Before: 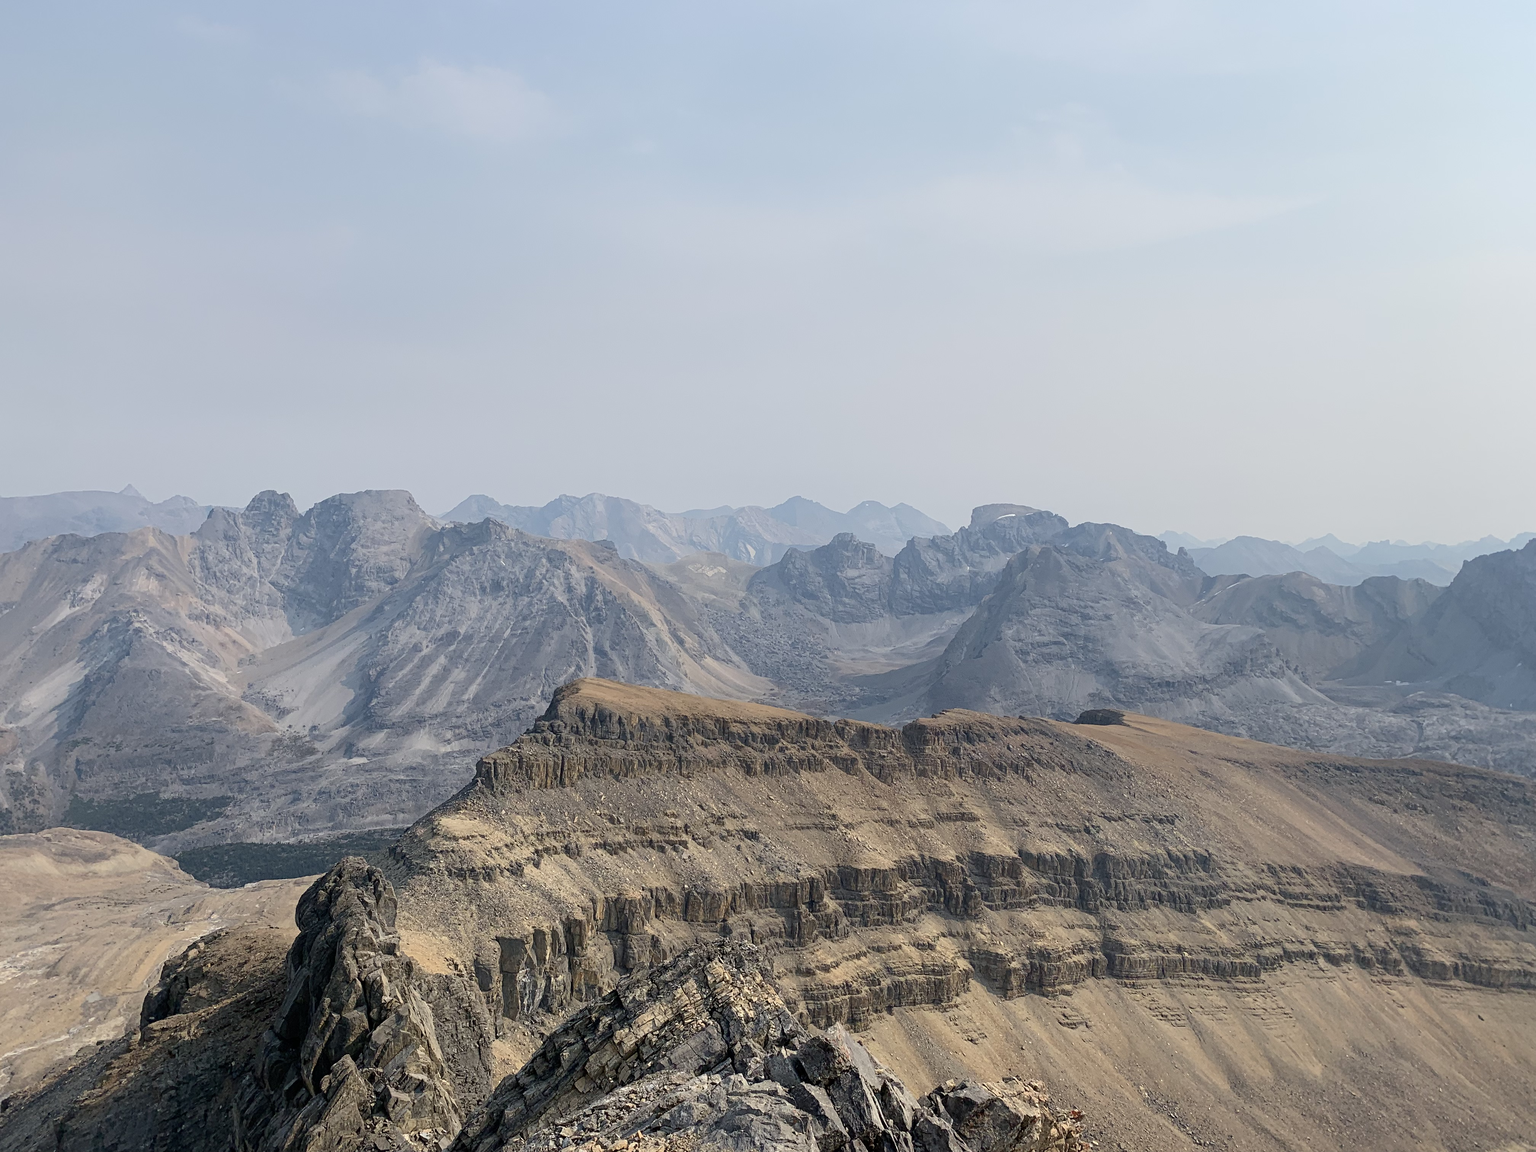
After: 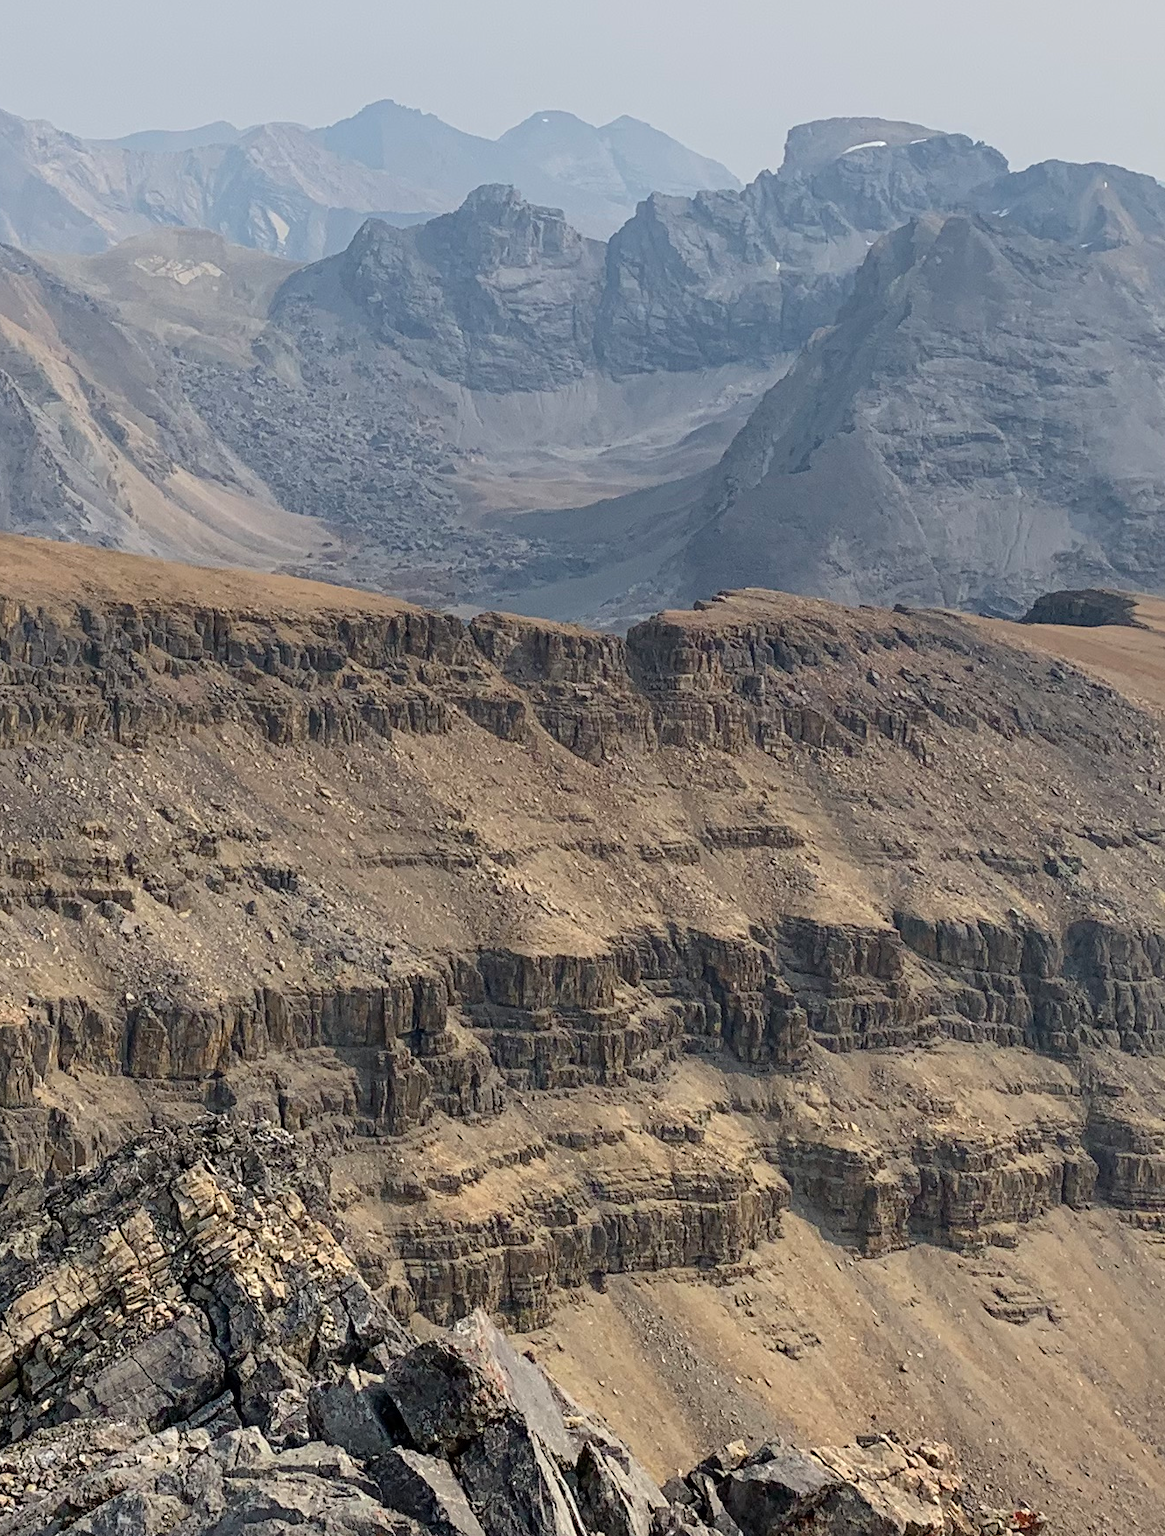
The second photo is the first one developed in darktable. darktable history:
crop: left 41.016%, top 39.286%, right 25.93%, bottom 2.646%
